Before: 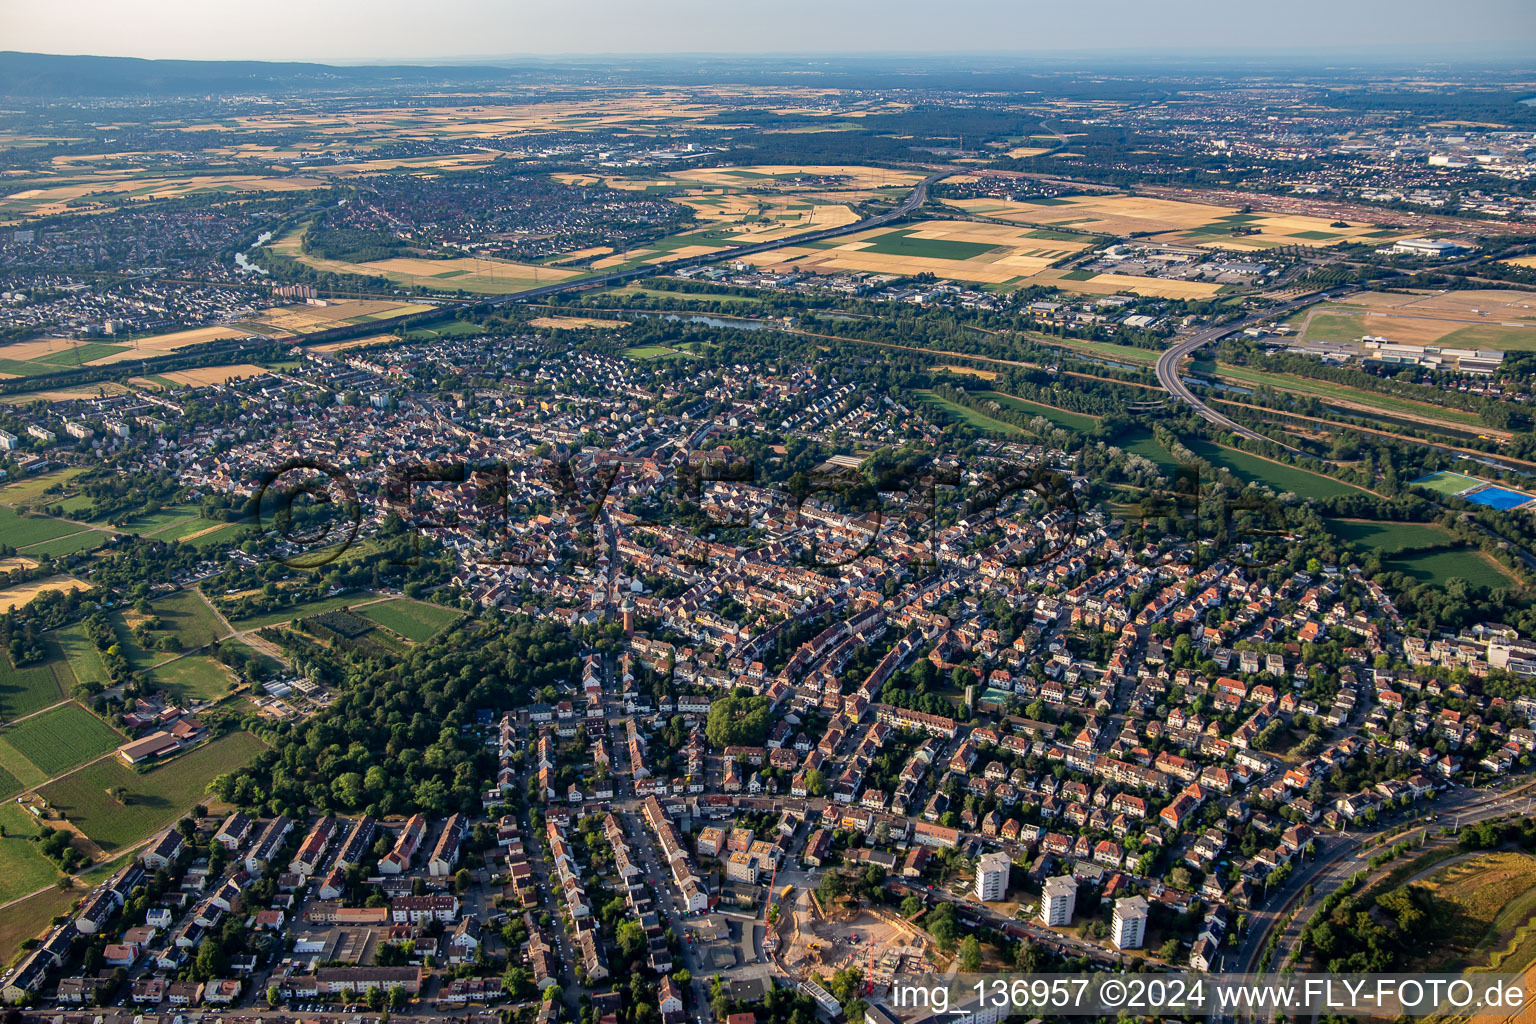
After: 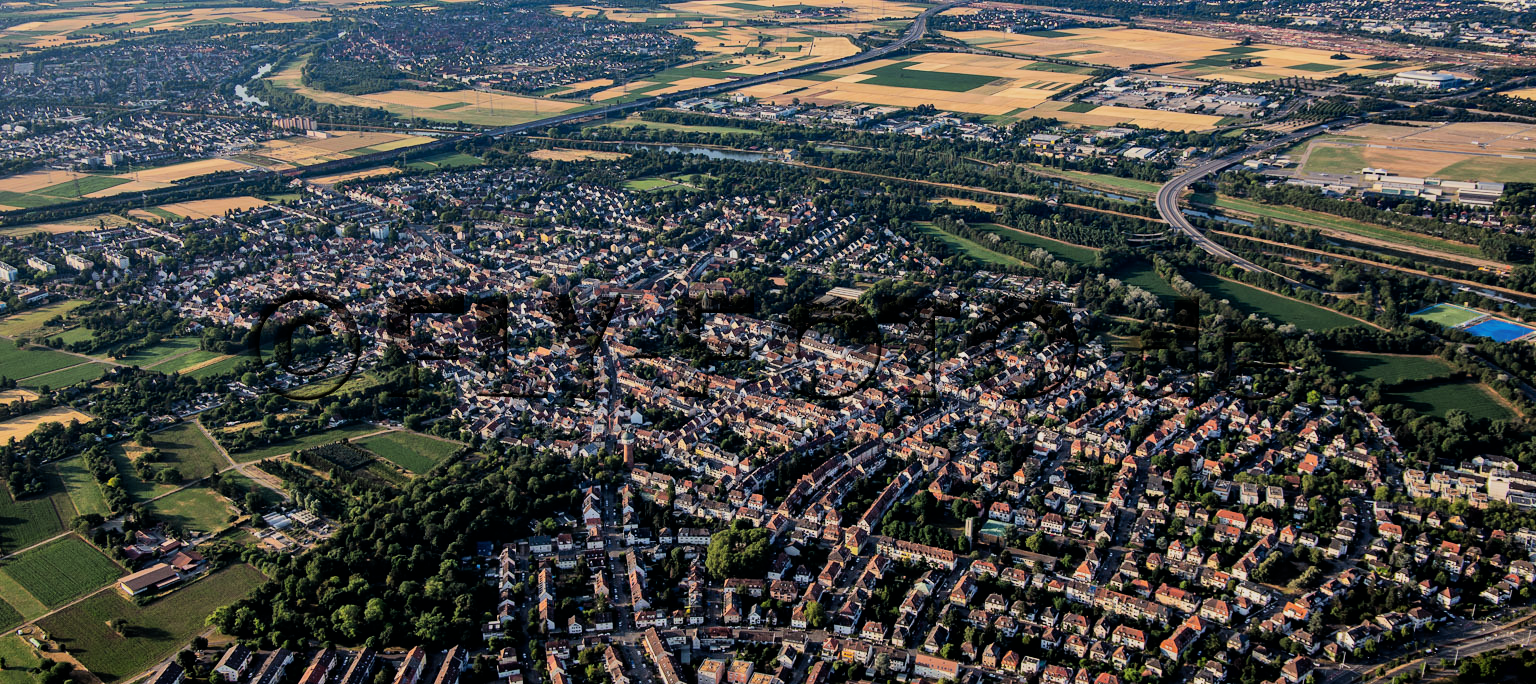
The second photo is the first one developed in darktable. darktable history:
filmic rgb: black relative exposure -7.49 EV, white relative exposure 5 EV, threshold 5.95 EV, hardness 3.34, contrast 1.299, color science v6 (2022), enable highlight reconstruction true
crop: top 16.471%, bottom 16.717%
